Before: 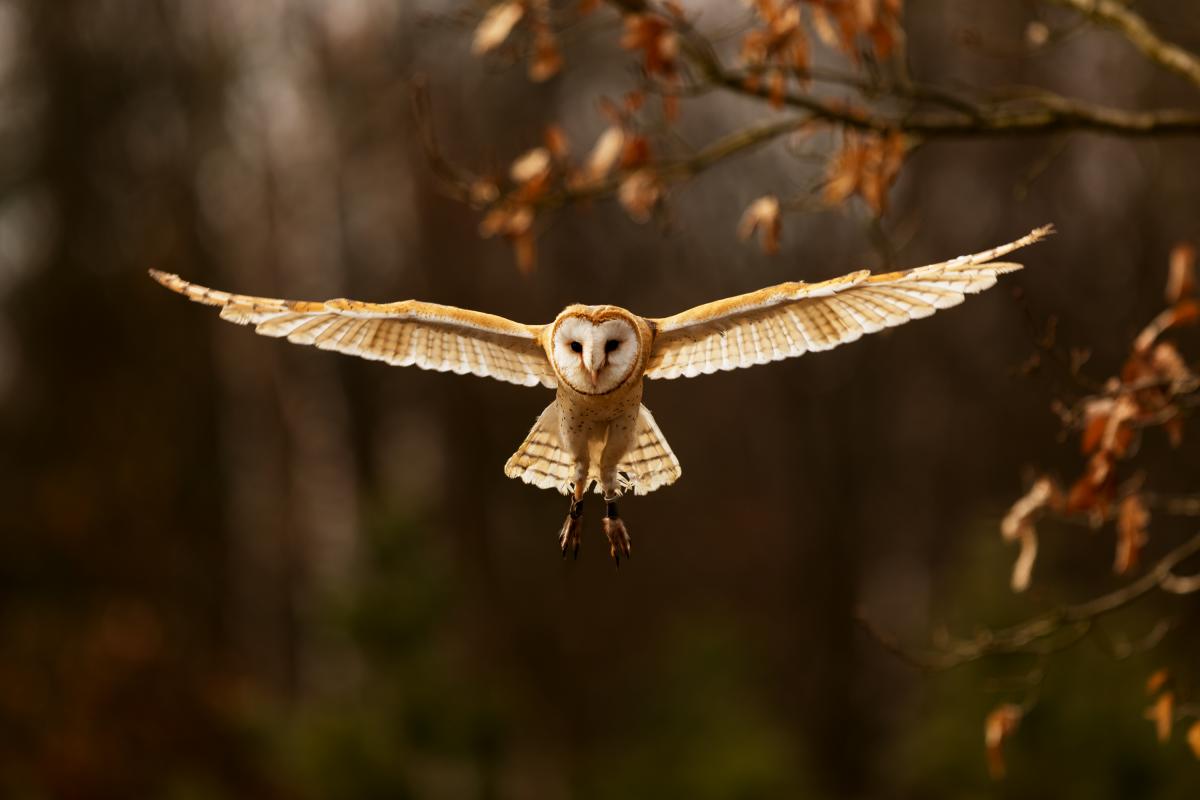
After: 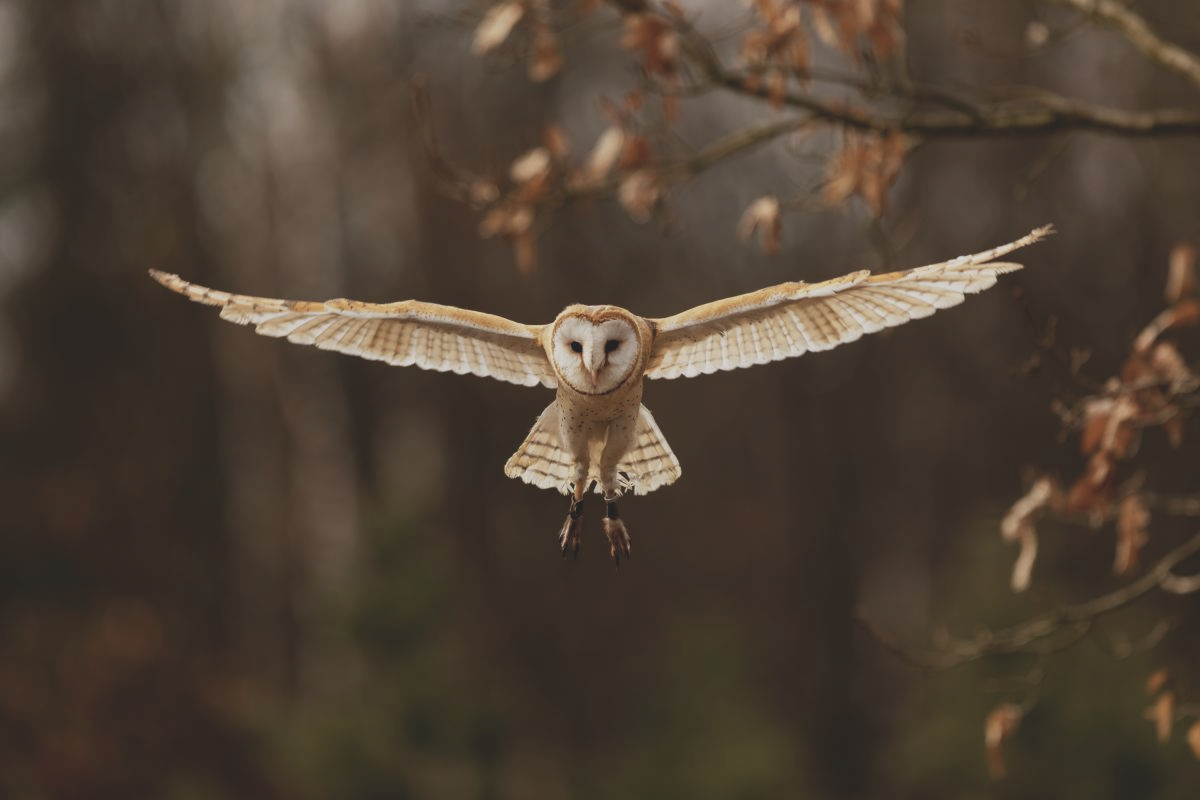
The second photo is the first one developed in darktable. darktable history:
contrast brightness saturation: contrast -0.26, saturation -0.426
